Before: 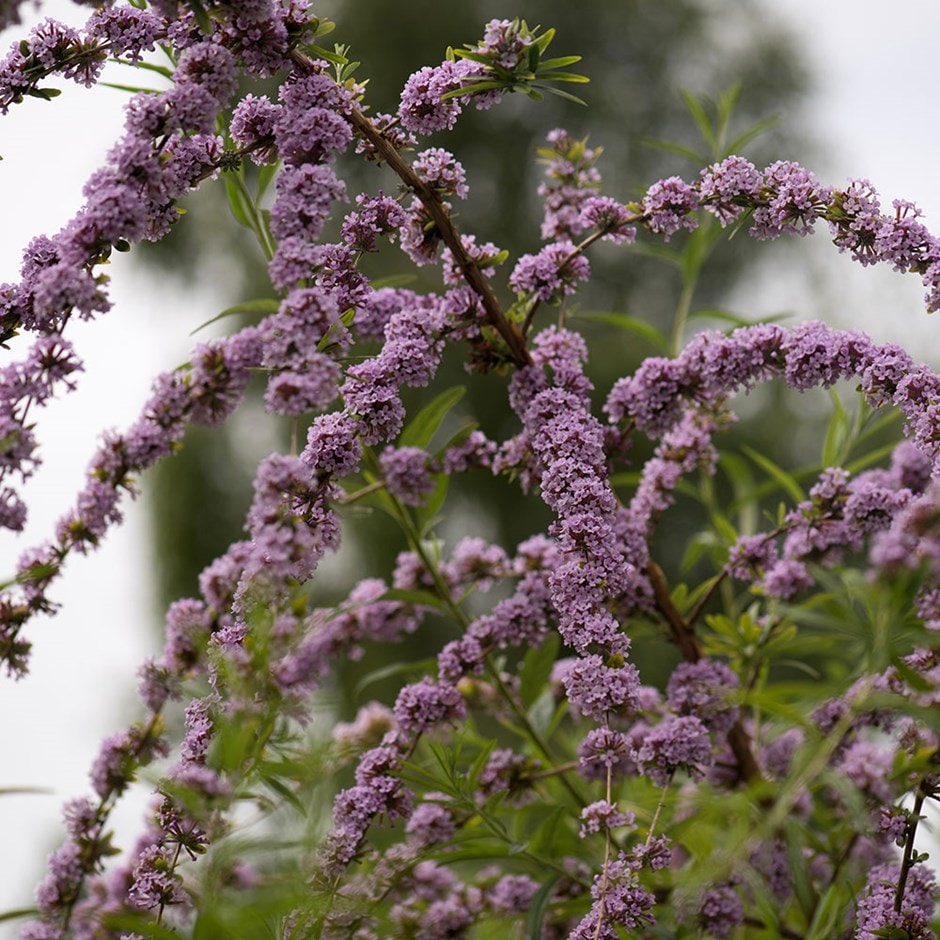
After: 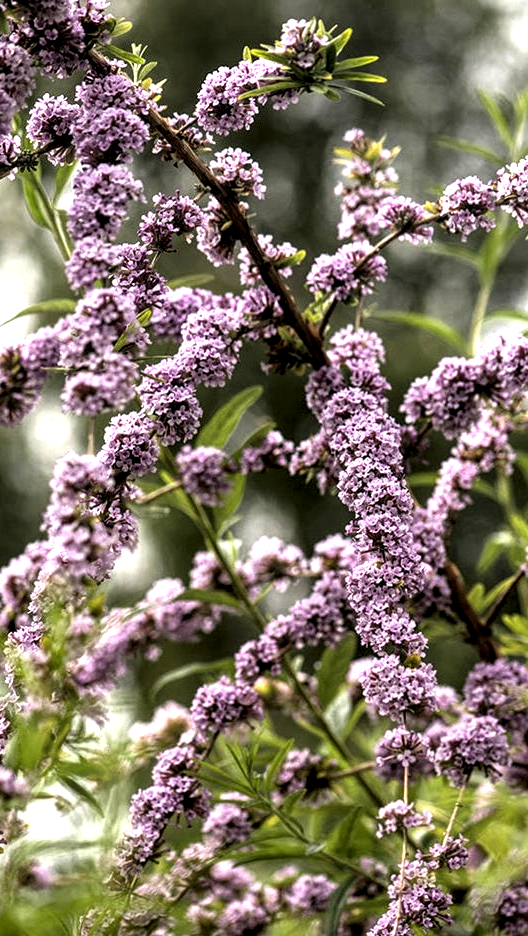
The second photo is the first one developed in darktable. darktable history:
exposure: black level correction 0, exposure 1.388 EV, compensate exposure bias true, compensate highlight preservation false
levels: levels [0.116, 0.574, 1]
local contrast: highlights 60%, shadows 60%, detail 160%
crop: left 21.674%, right 22.086%
